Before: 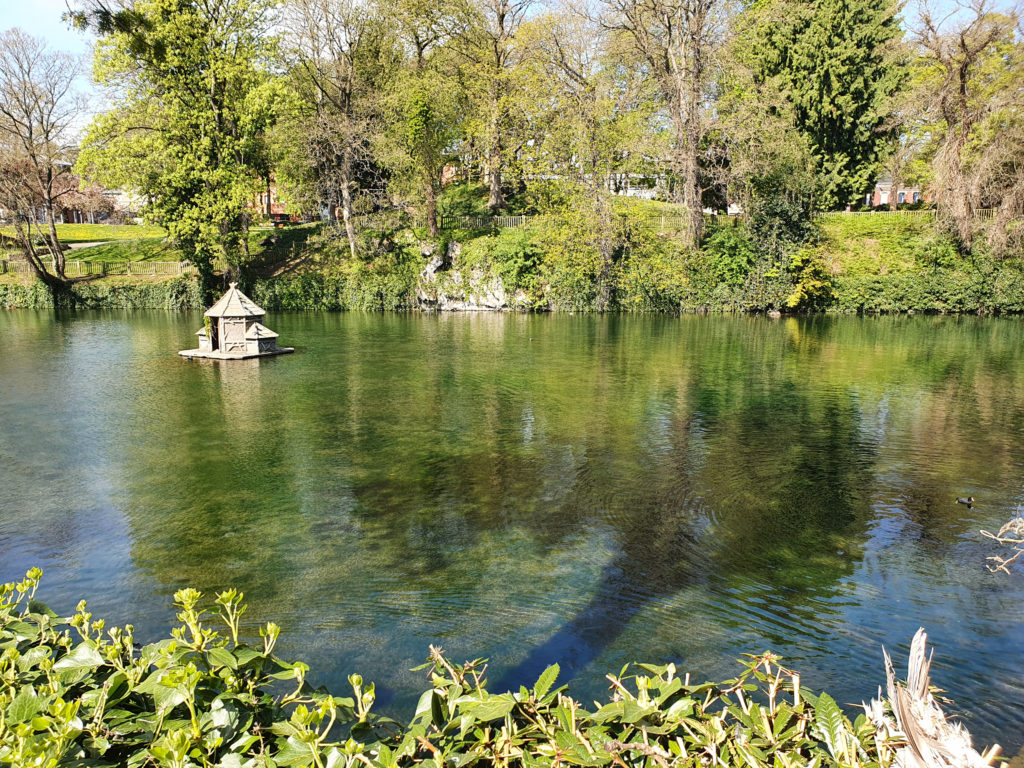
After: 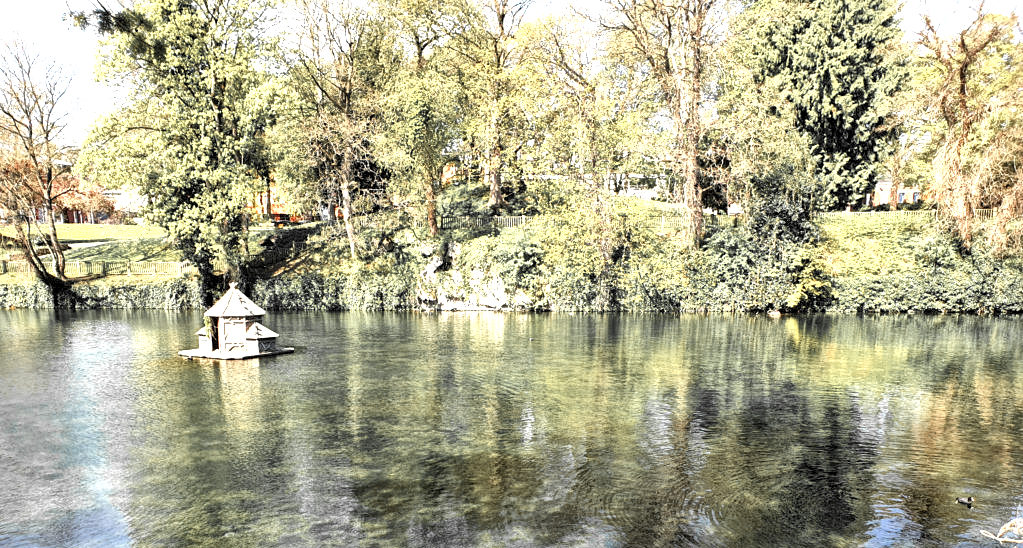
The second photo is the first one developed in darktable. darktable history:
white balance: red 1.009, blue 0.985
local contrast: mode bilateral grid, contrast 20, coarseness 19, detail 163%, midtone range 0.2
crop: bottom 28.576%
rgb levels: levels [[0.01, 0.419, 0.839], [0, 0.5, 1], [0, 0.5, 1]]
exposure: black level correction 0, exposure 0.7 EV, compensate exposure bias true, compensate highlight preservation false
color zones: curves: ch1 [(0, 0.679) (0.143, 0.647) (0.286, 0.261) (0.378, -0.011) (0.571, 0.396) (0.714, 0.399) (0.857, 0.406) (1, 0.679)]
